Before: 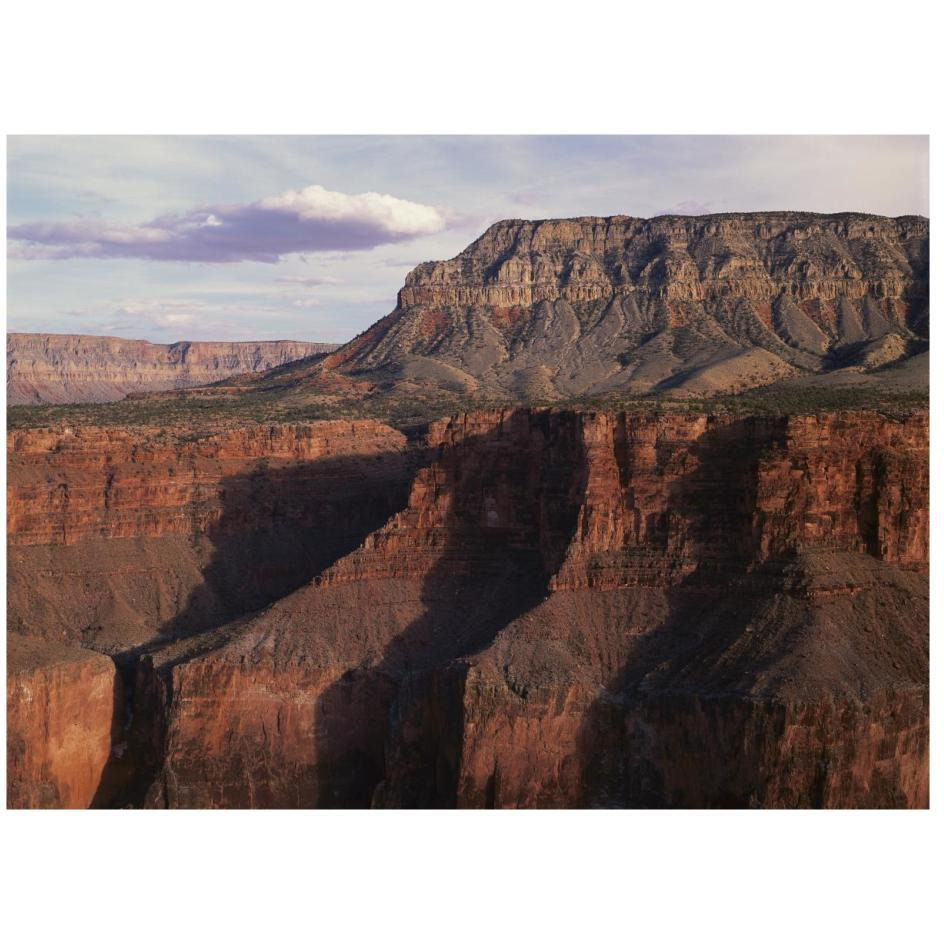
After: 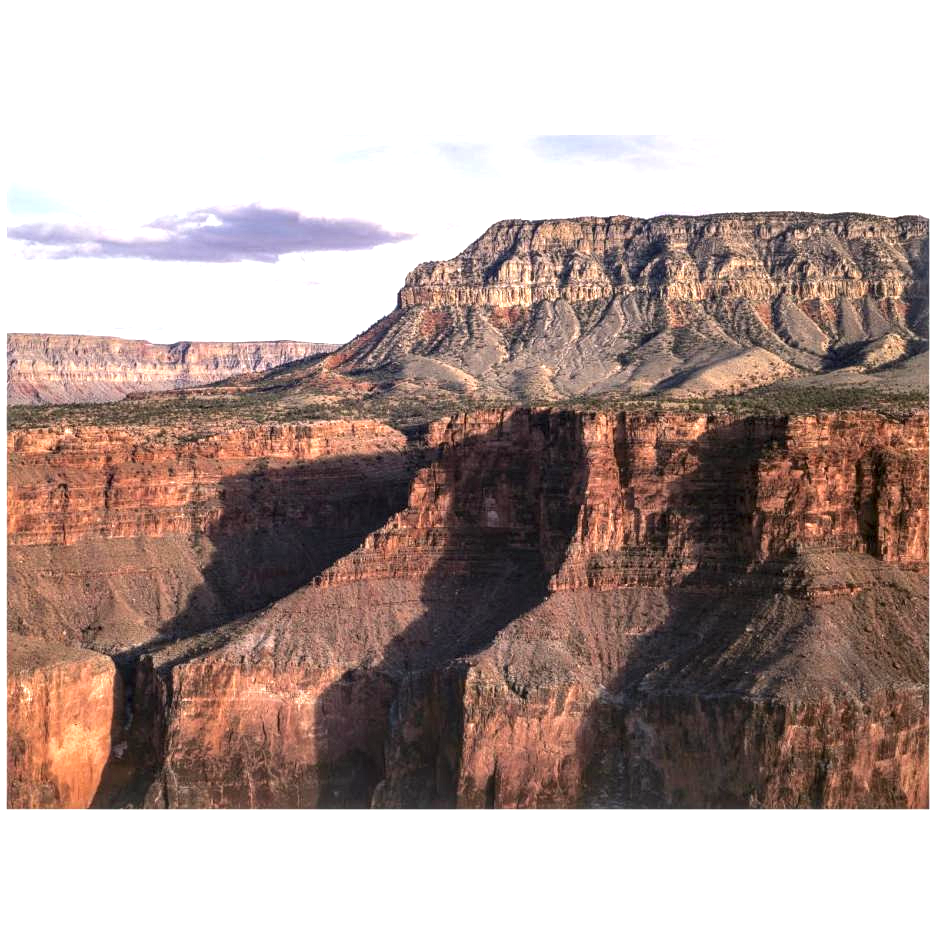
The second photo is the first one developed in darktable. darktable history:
local contrast: highlights 60%, shadows 60%, detail 160%
exposure: exposure 1 EV, compensate highlight preservation false
